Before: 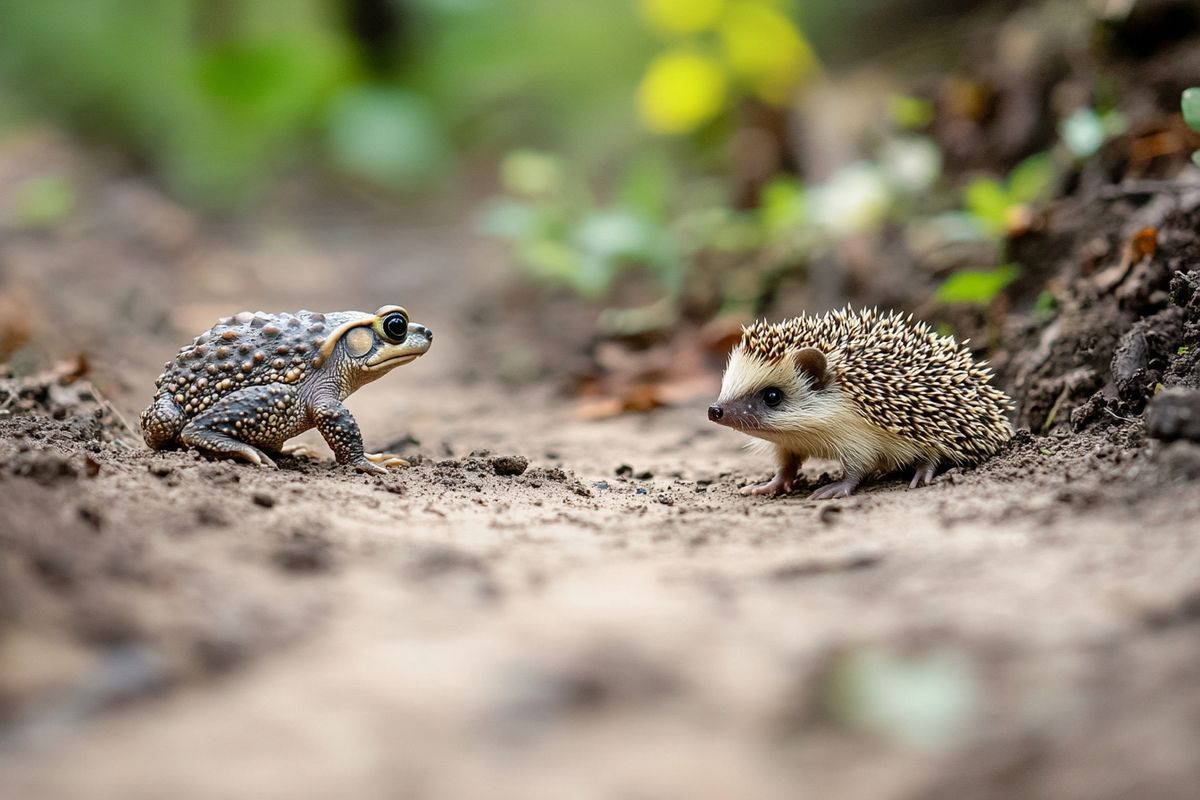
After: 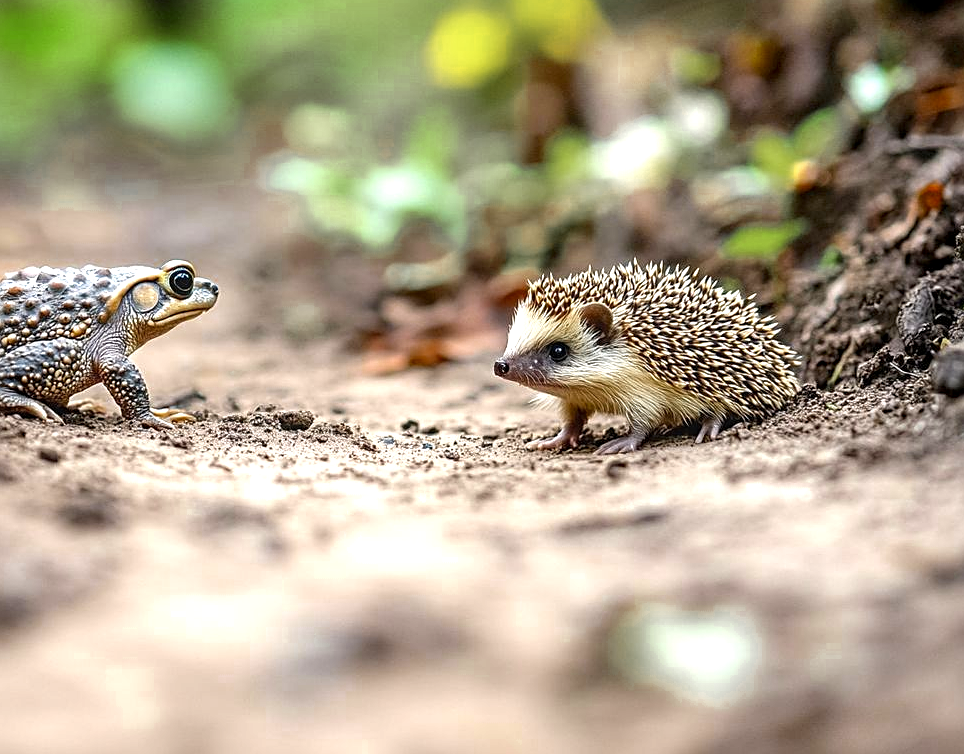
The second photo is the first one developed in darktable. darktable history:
exposure: exposure 0.66 EV, compensate highlight preservation false
color zones: curves: ch0 [(0.11, 0.396) (0.195, 0.36) (0.25, 0.5) (0.303, 0.412) (0.357, 0.544) (0.75, 0.5) (0.967, 0.328)]; ch1 [(0, 0.468) (0.112, 0.512) (0.202, 0.6) (0.25, 0.5) (0.307, 0.352) (0.357, 0.544) (0.75, 0.5) (0.963, 0.524)]
crop and rotate: left 17.872%, top 5.747%, right 1.732%
sharpen: on, module defaults
local contrast: on, module defaults
